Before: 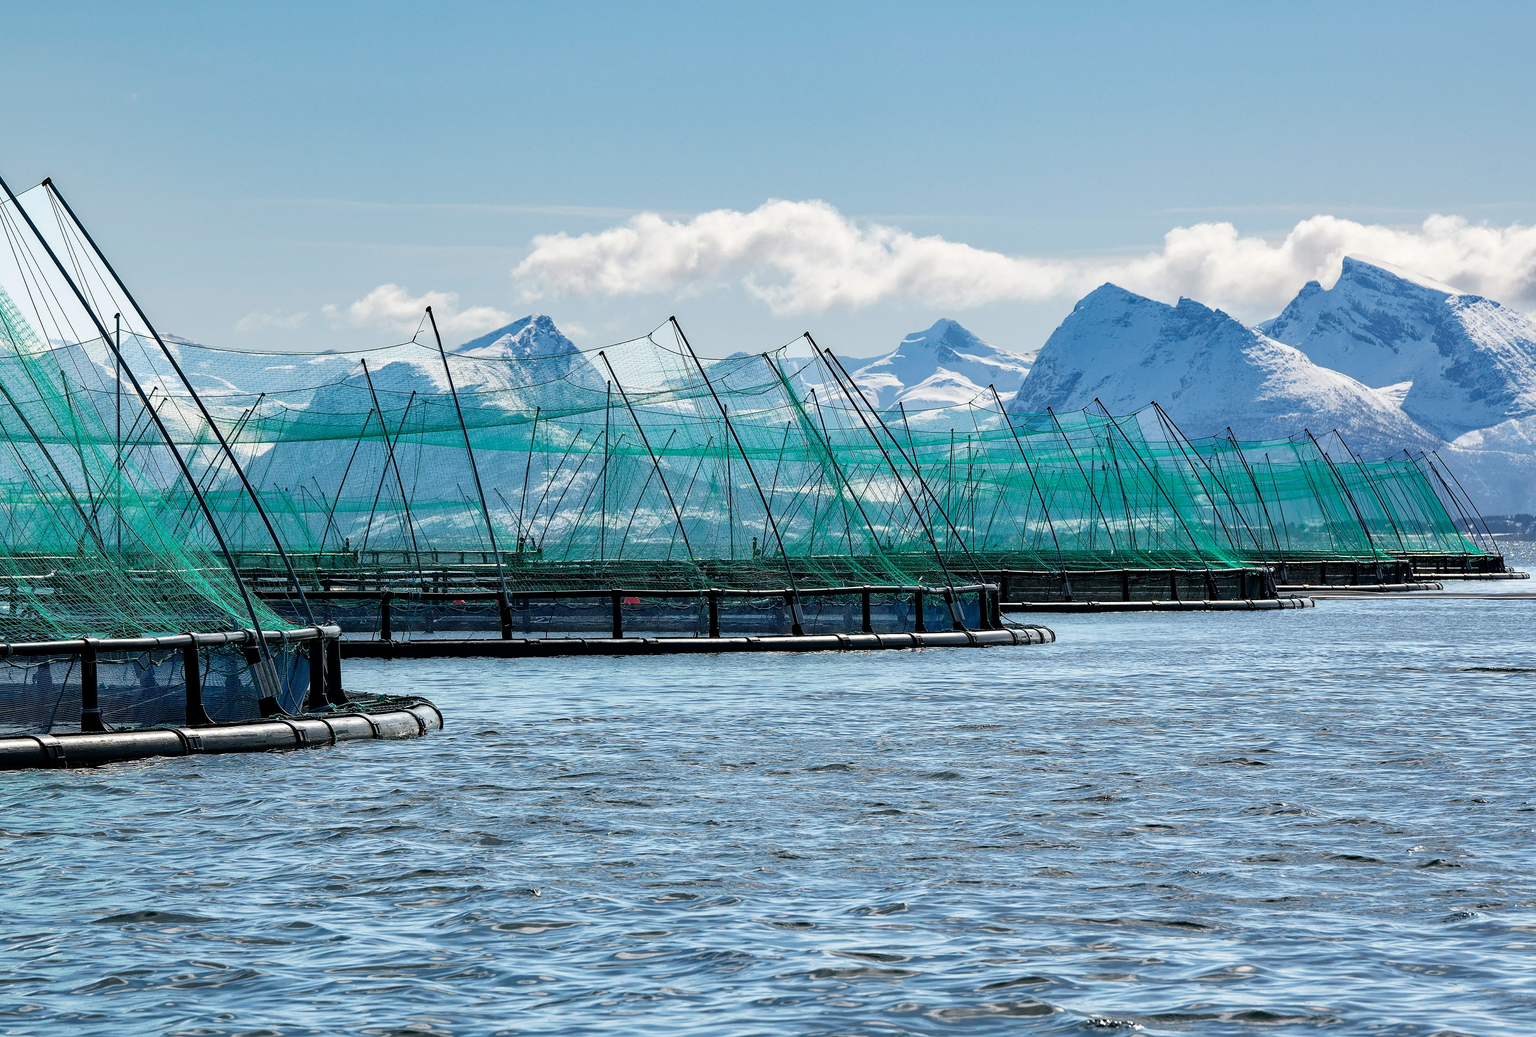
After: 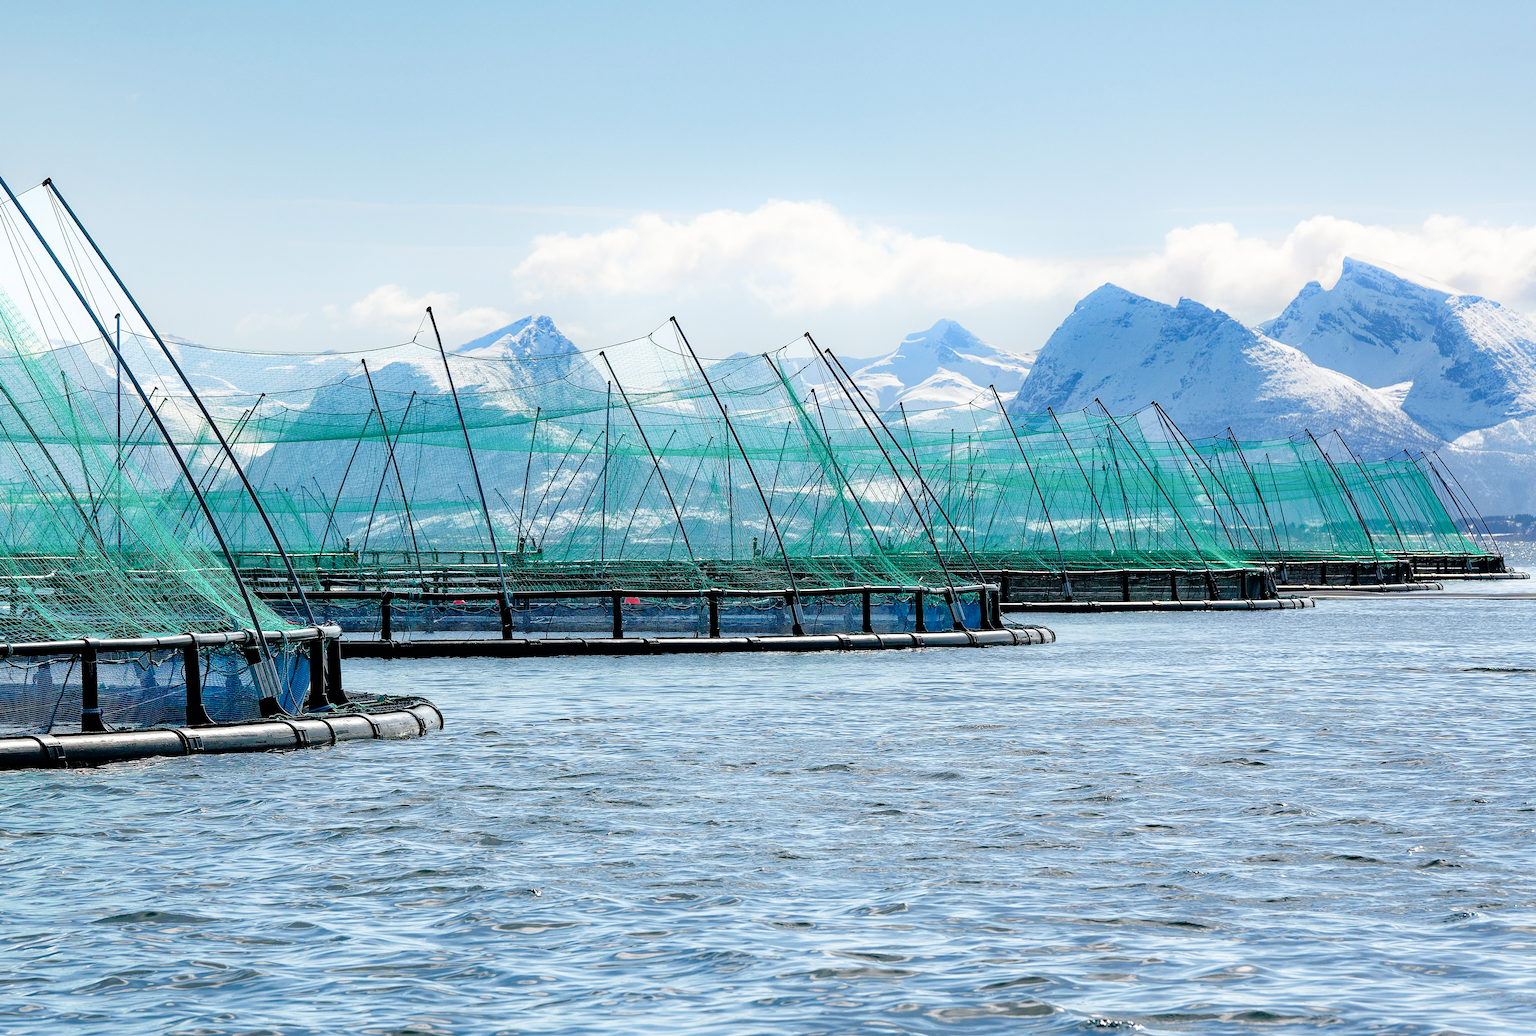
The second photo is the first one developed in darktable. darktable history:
tone equalizer: -7 EV 0.15 EV, -6 EV 0.6 EV, -5 EV 1.15 EV, -4 EV 1.33 EV, -3 EV 1.15 EV, -2 EV 0.6 EV, -1 EV 0.15 EV, mask exposure compensation -0.5 EV
color balance rgb: perceptual saturation grading › global saturation 20%, perceptual saturation grading › highlights -50%, perceptual saturation grading › shadows 30%
shadows and highlights: highlights 70.7, soften with gaussian
